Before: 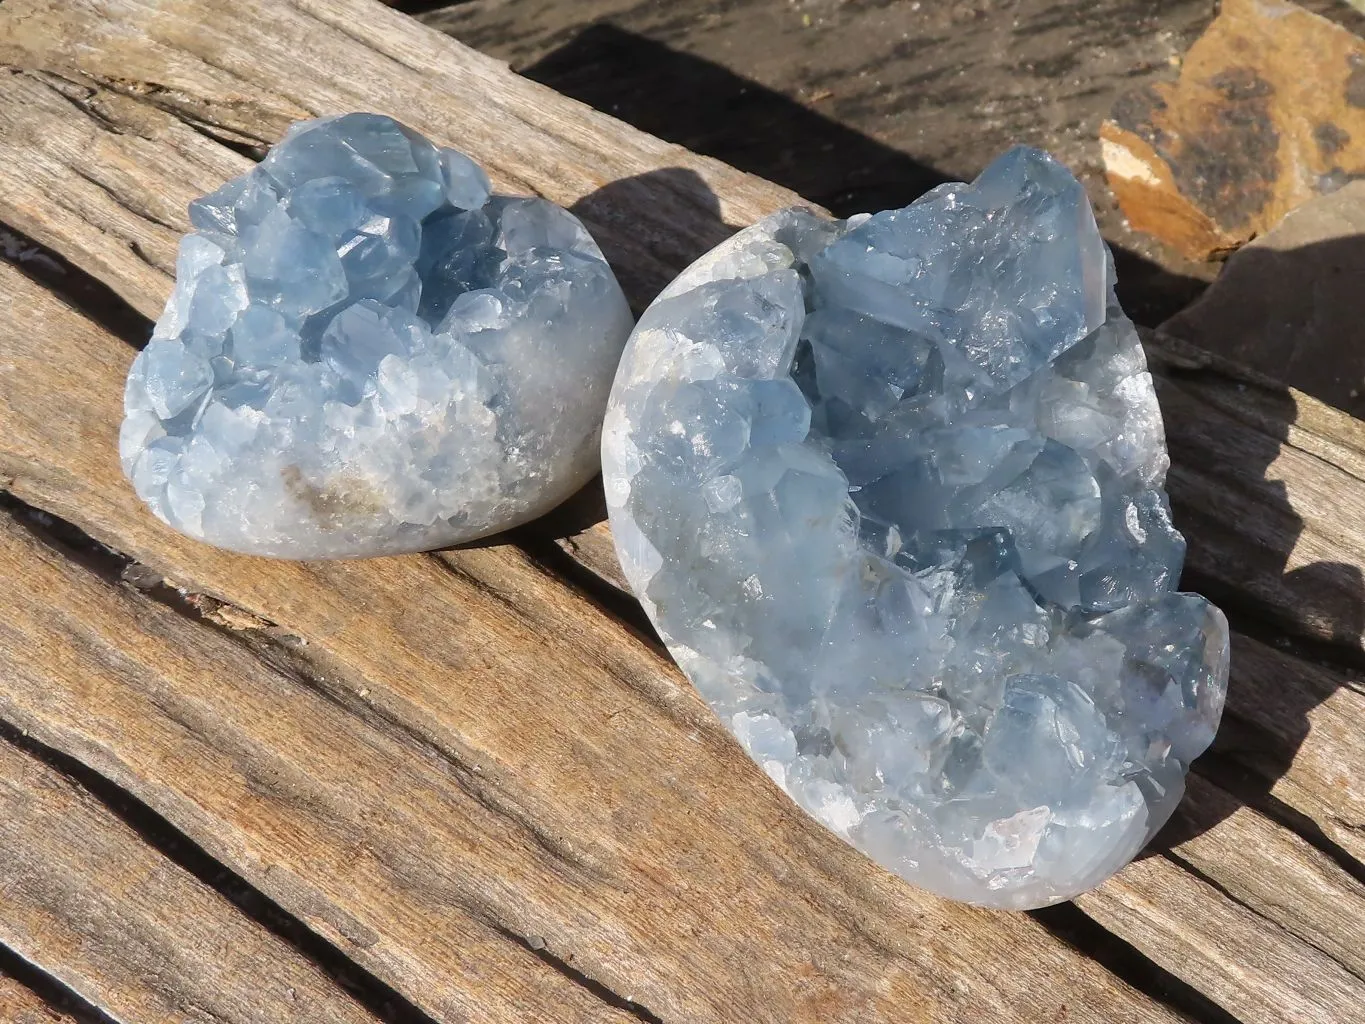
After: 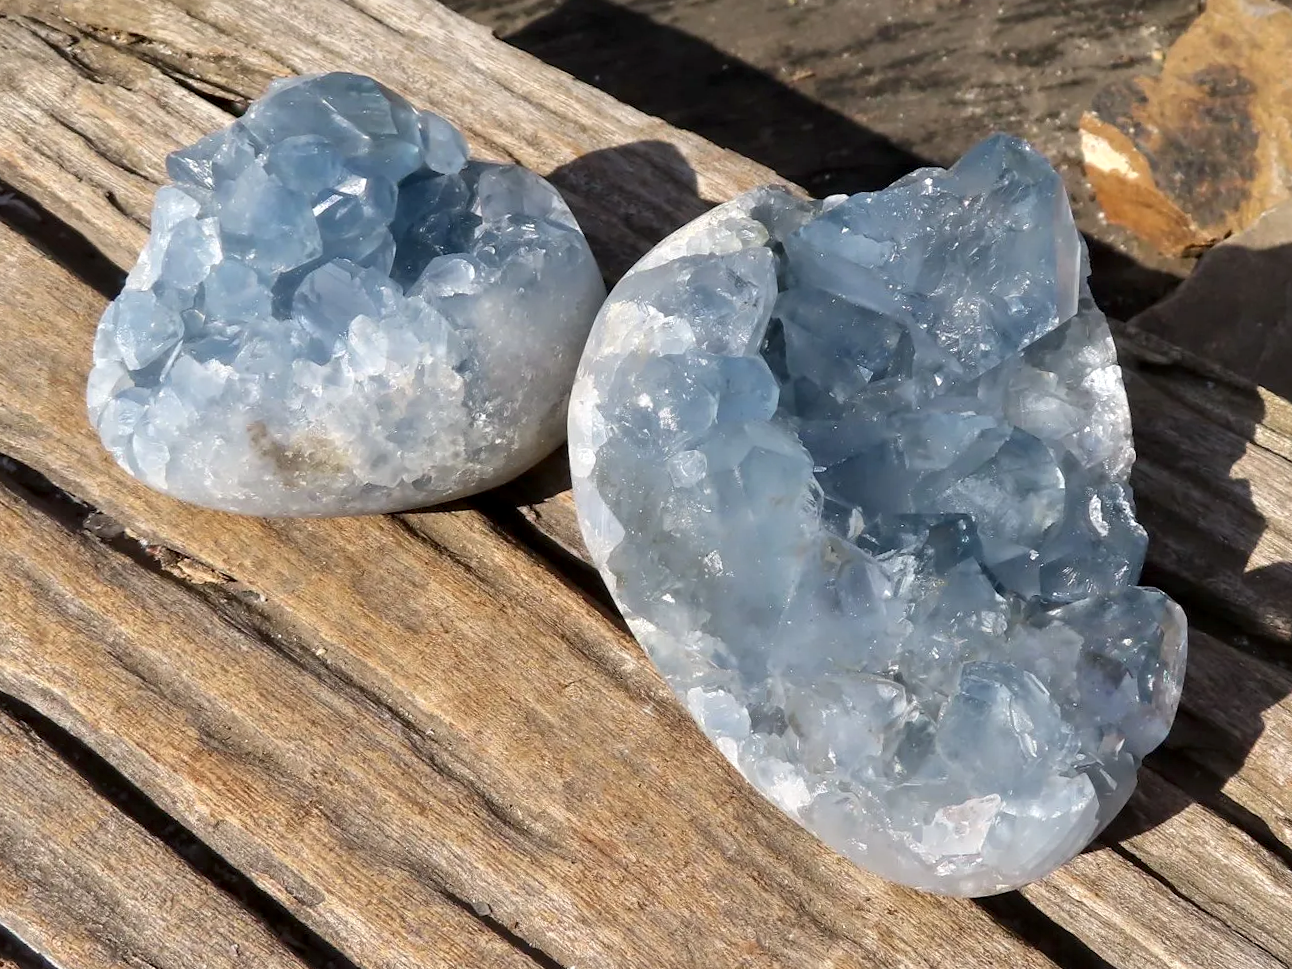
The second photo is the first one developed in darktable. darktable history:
crop and rotate: angle -2.47°
contrast equalizer: y [[0.524, 0.538, 0.547, 0.548, 0.538, 0.524], [0.5 ×6], [0.5 ×6], [0 ×6], [0 ×6]]
